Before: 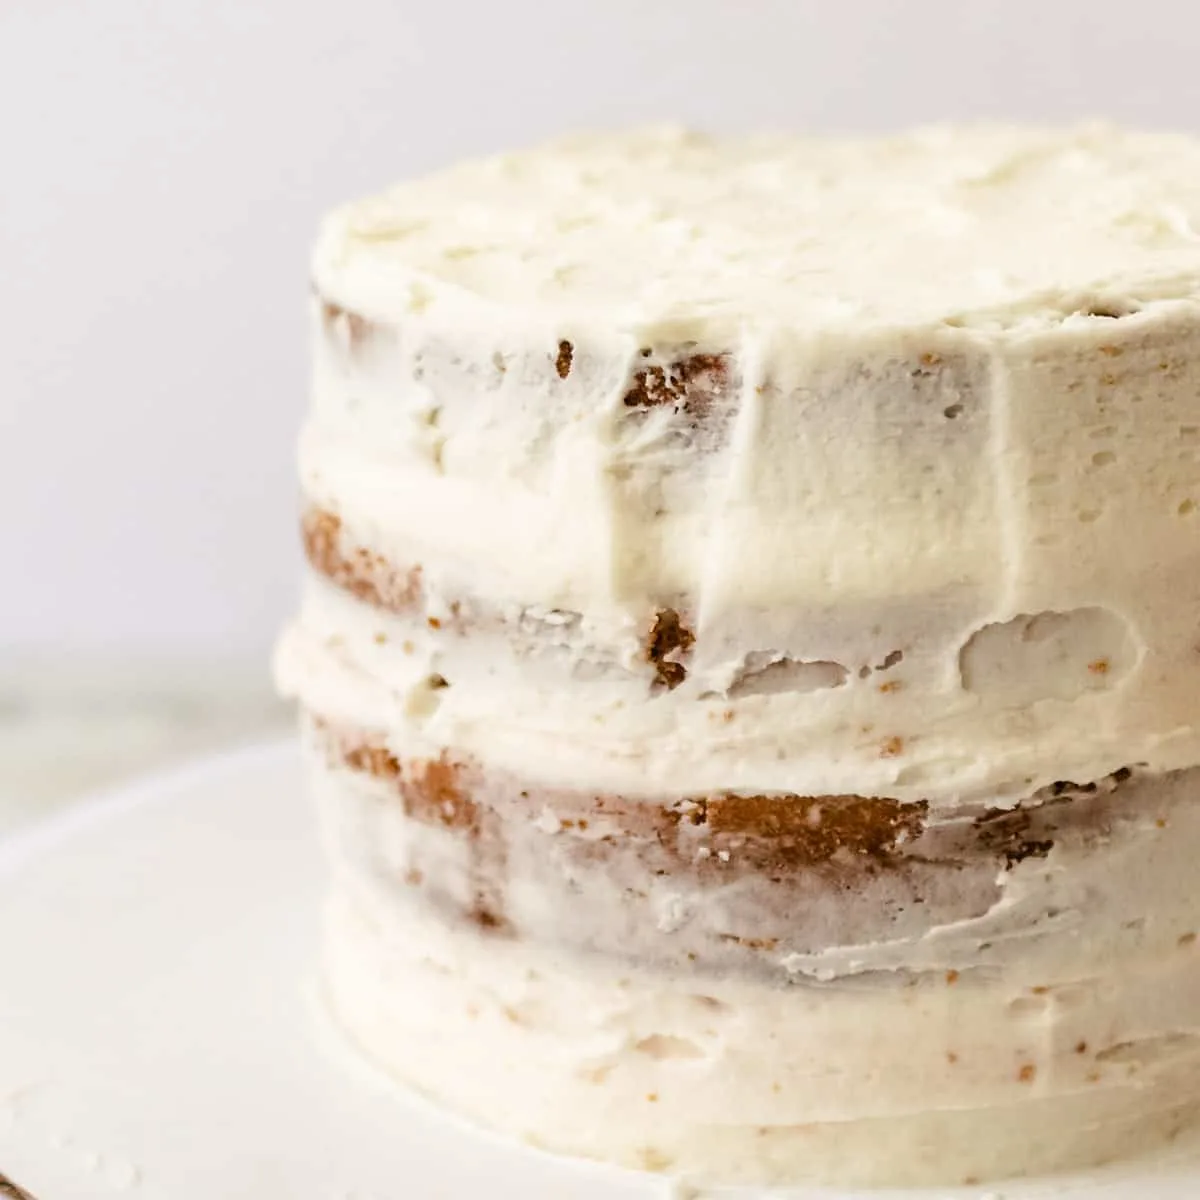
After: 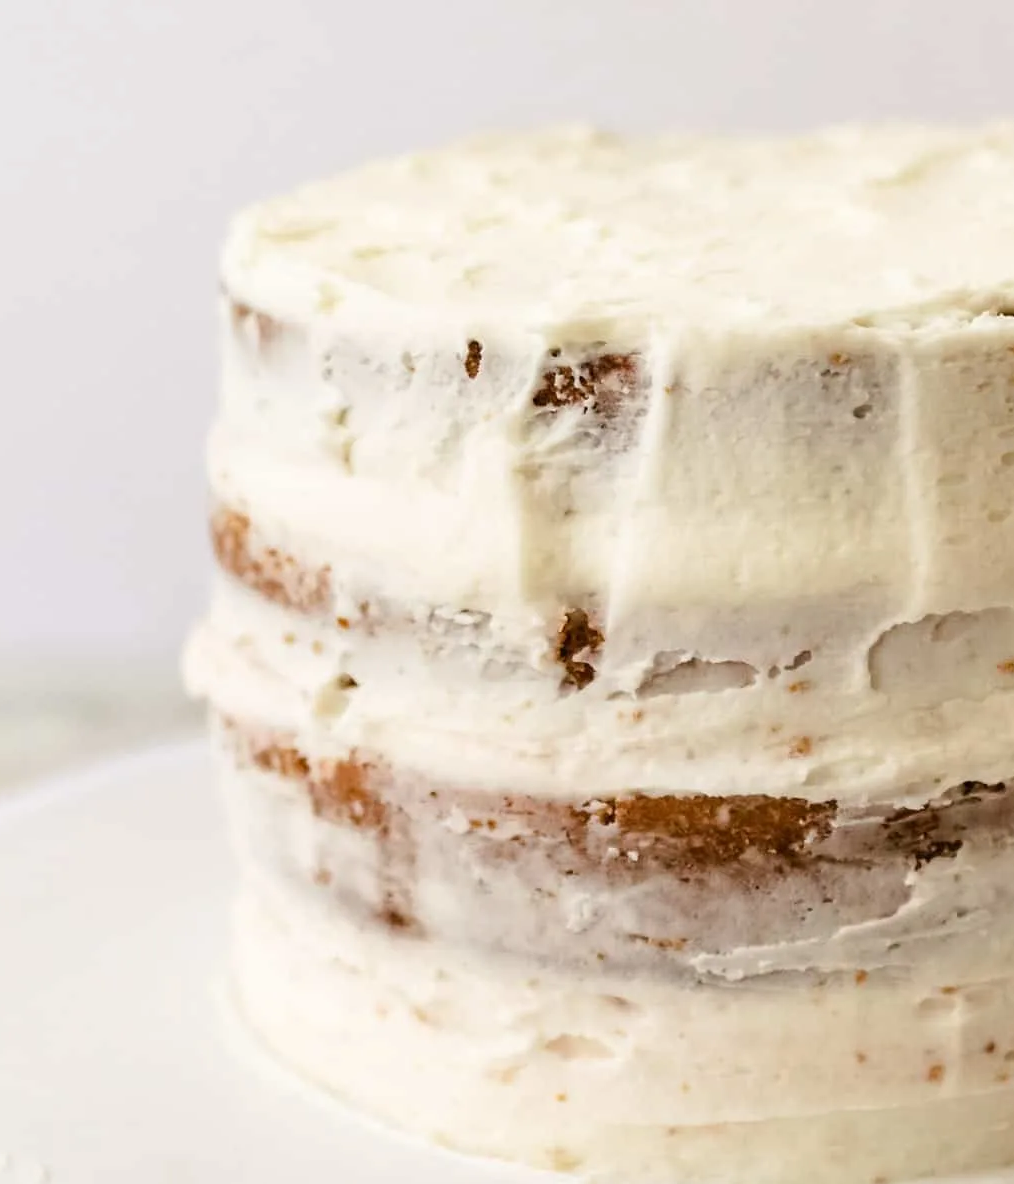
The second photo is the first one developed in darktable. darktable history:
crop: left 7.659%, right 7.798%
